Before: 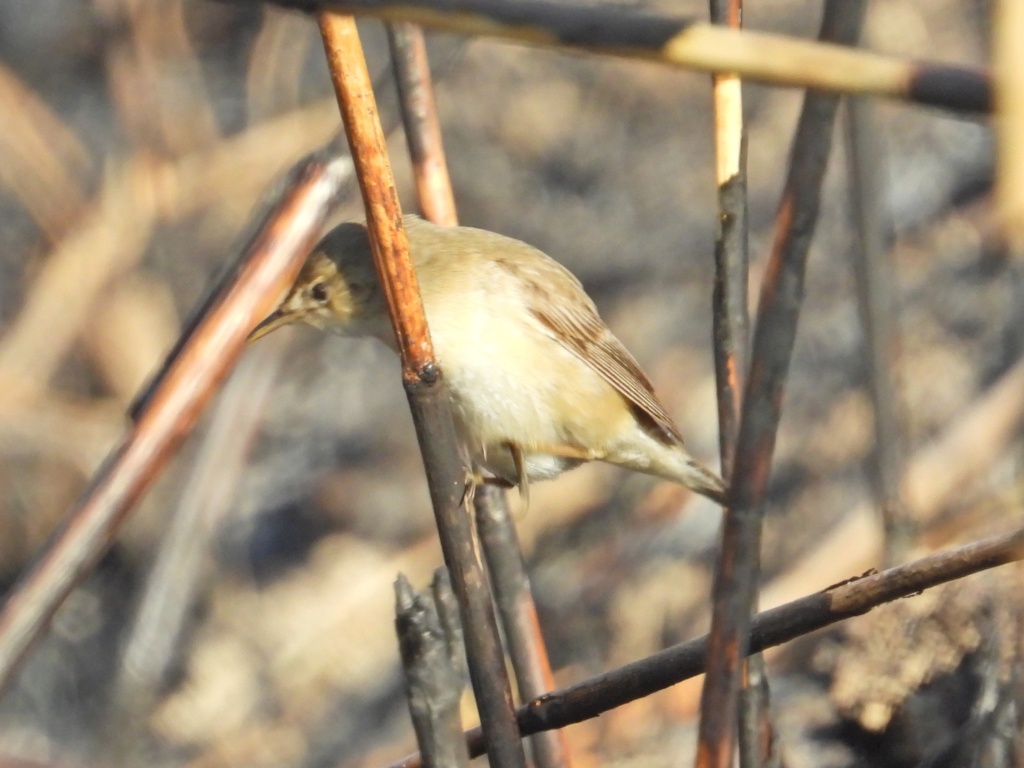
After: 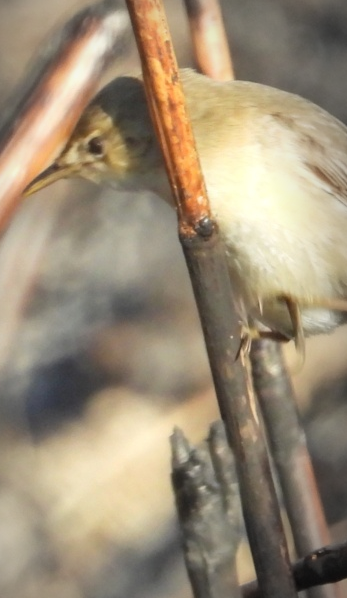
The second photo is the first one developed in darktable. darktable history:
vignetting: center (-0.149, 0.014), automatic ratio true
crop and rotate: left 21.903%, top 19.051%, right 44.183%, bottom 3.002%
